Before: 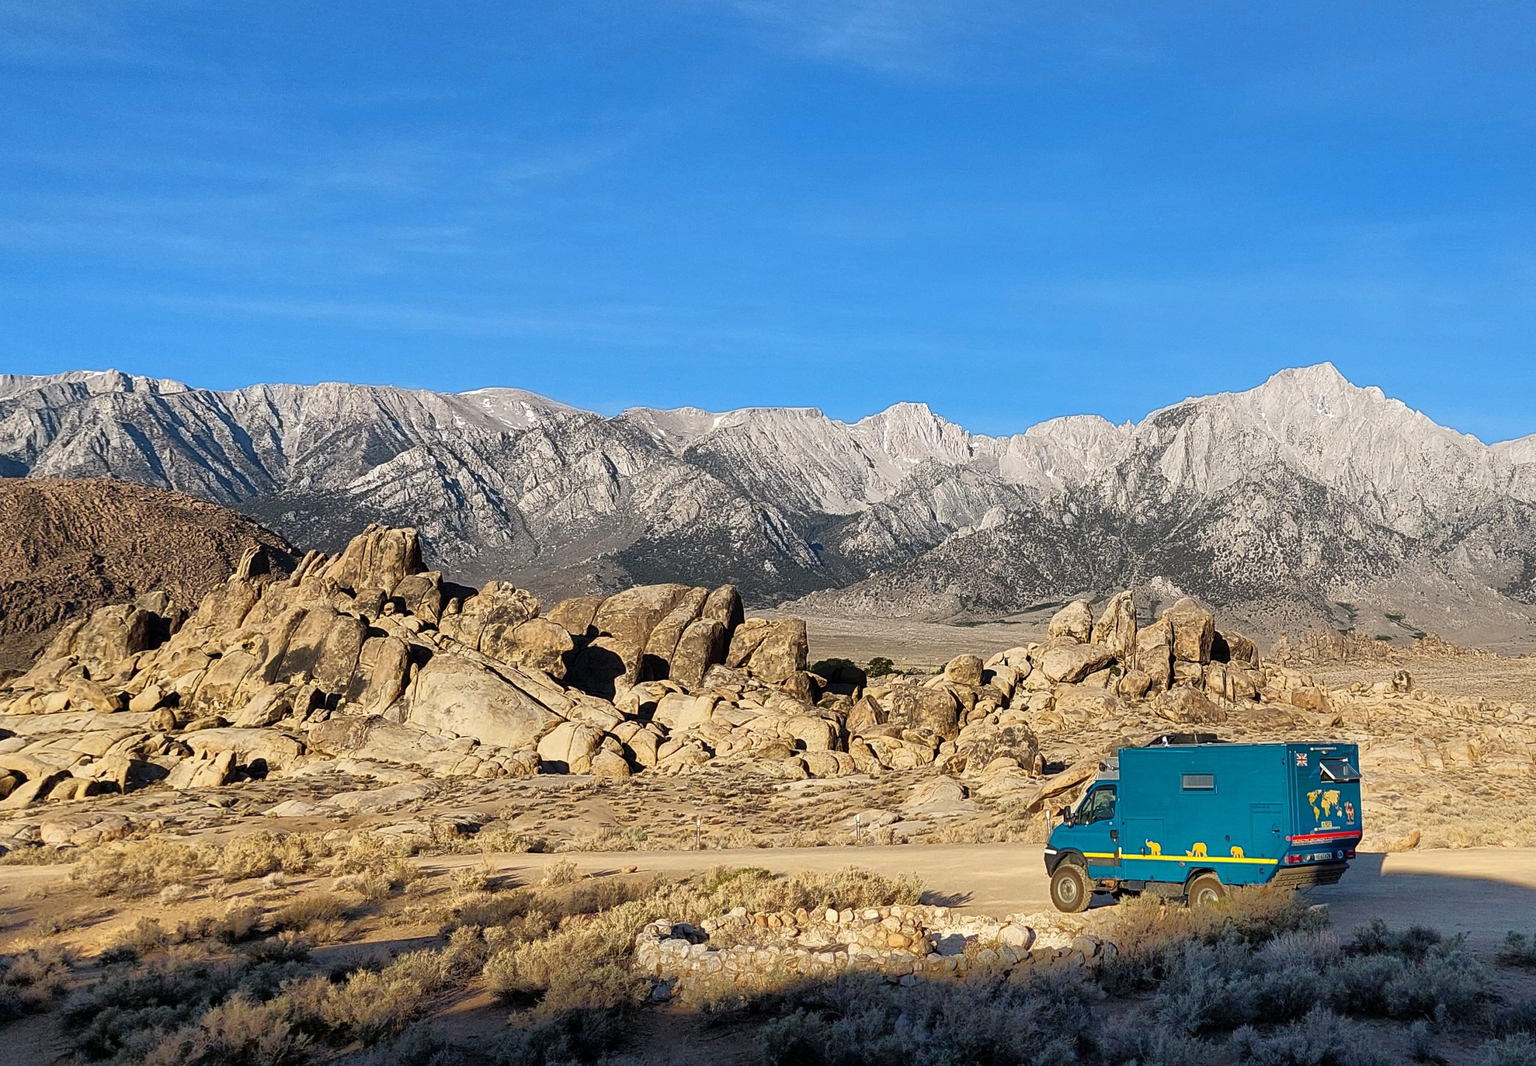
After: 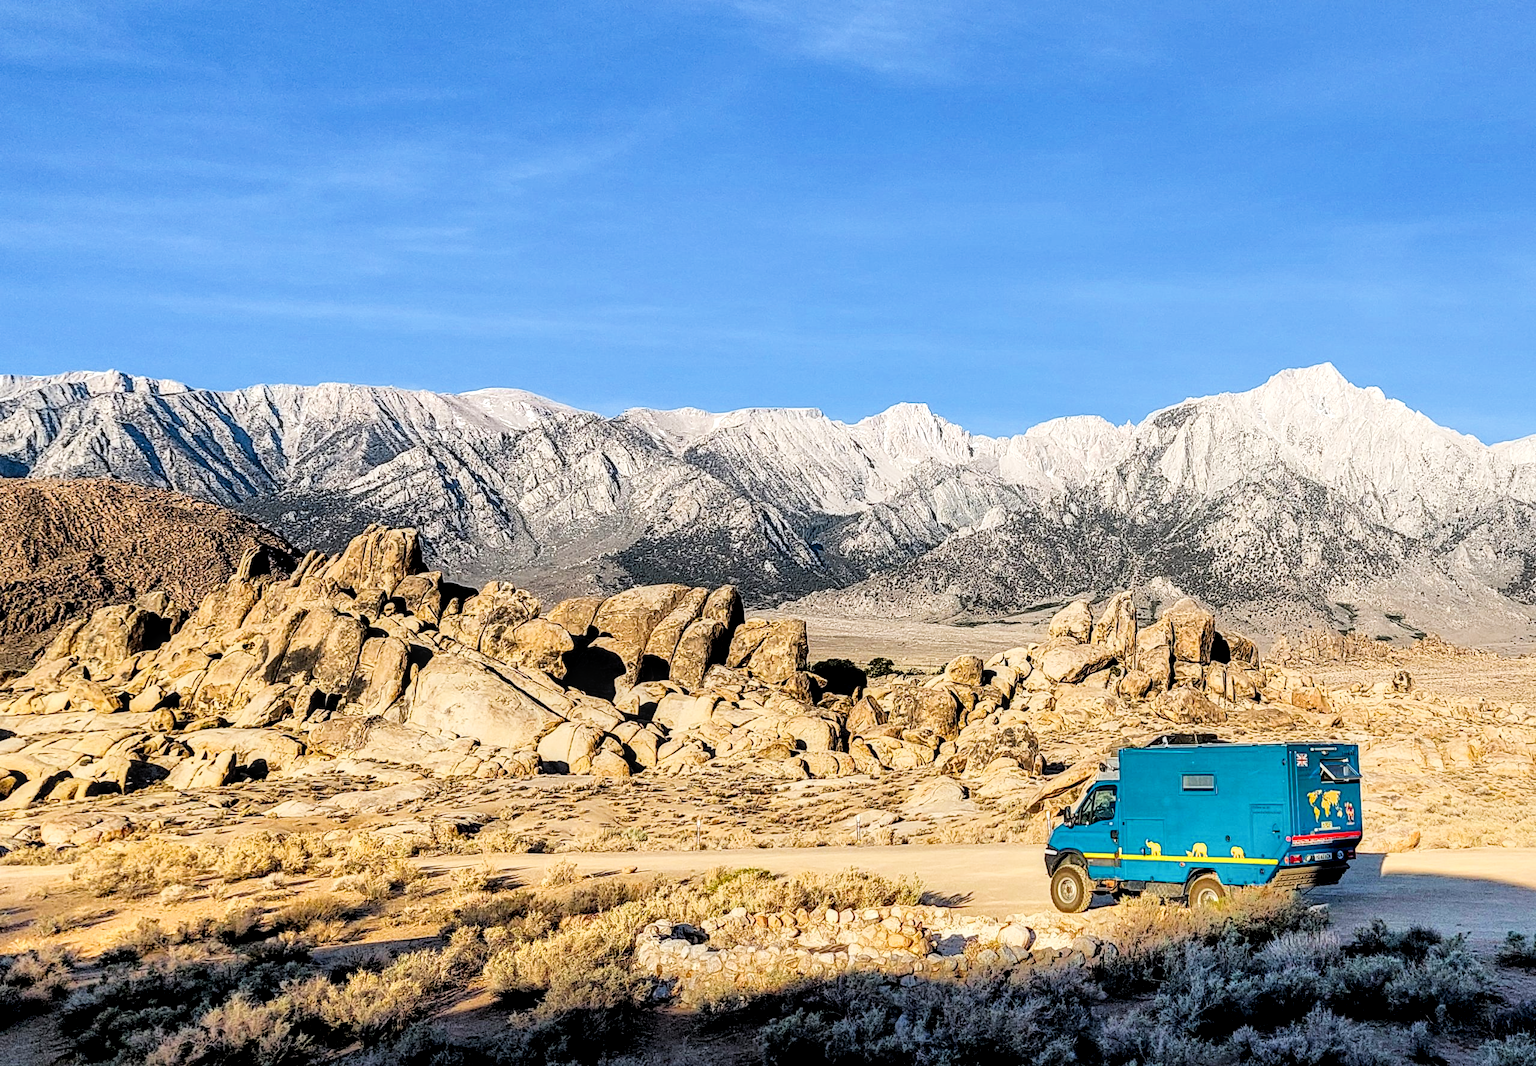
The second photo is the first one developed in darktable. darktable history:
local contrast: detail 150%
exposure: black level correction 0, exposure 0.9 EV, compensate exposure bias true, compensate highlight preservation false
color balance rgb: perceptual saturation grading › global saturation 20%
filmic rgb: black relative exposure -6 EV, white relative exposure 5 EV, hardness 2.79, contrast 1.3
